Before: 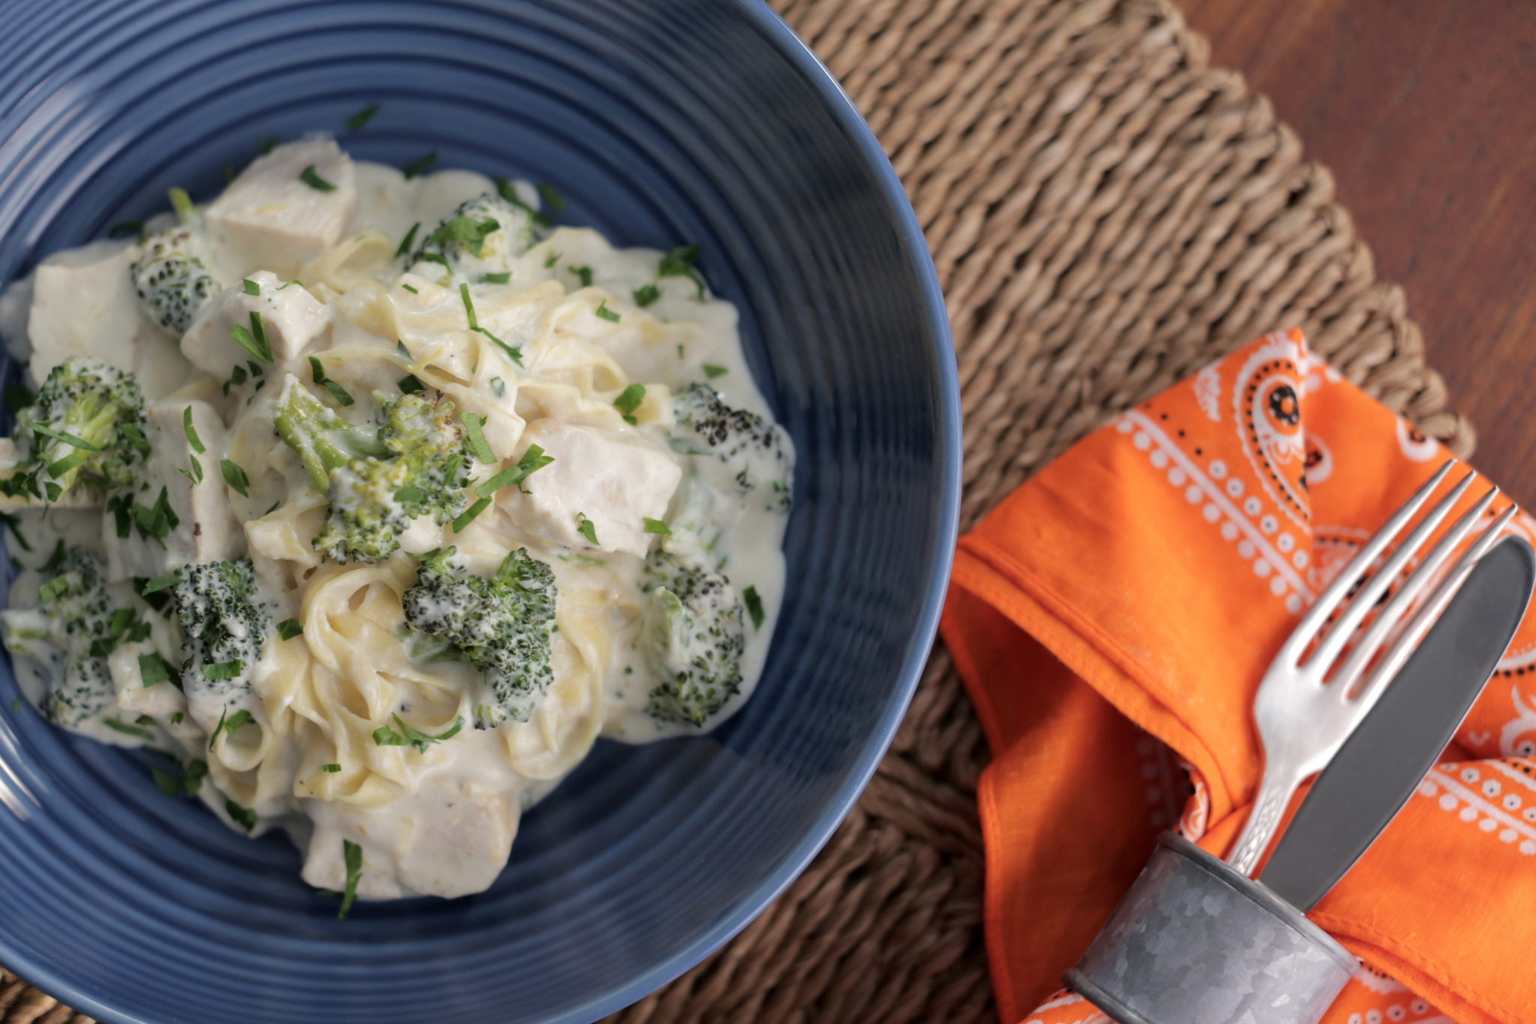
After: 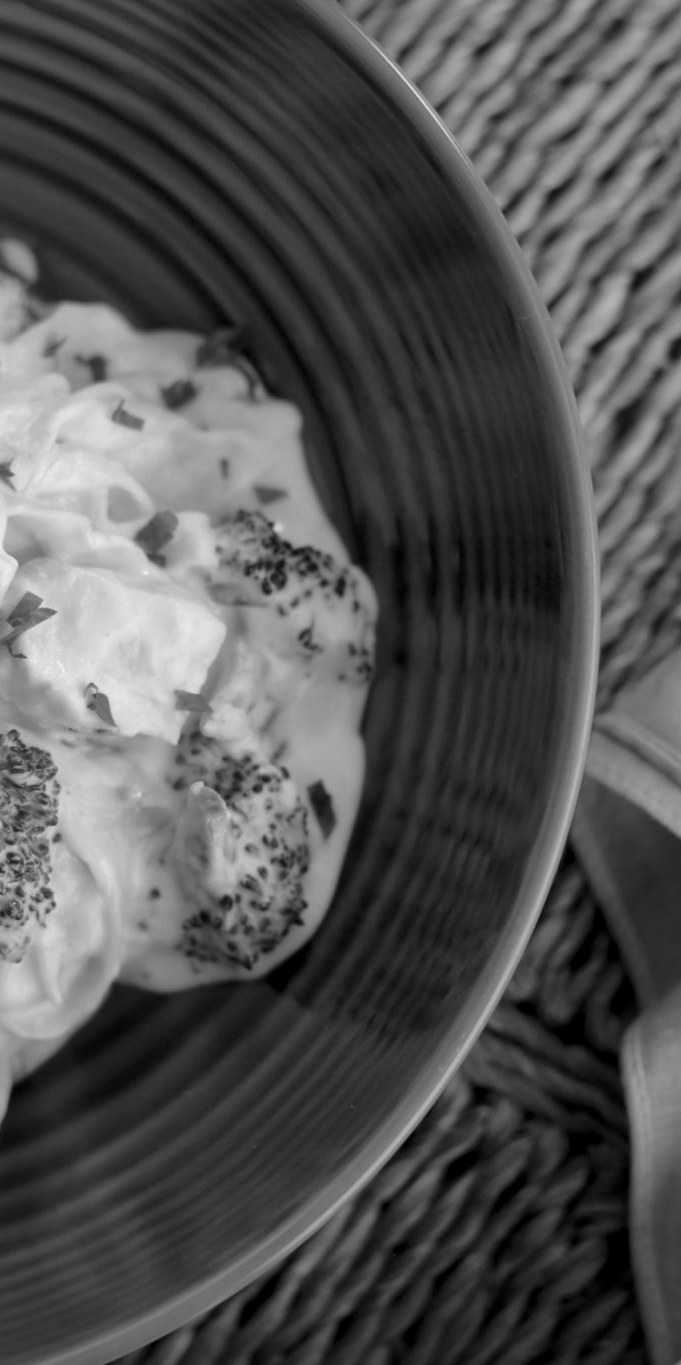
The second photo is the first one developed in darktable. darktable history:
local contrast: mode bilateral grid, contrast 20, coarseness 50, detail 141%, midtone range 0.2
crop: left 33.36%, right 33.36%
monochrome: a 73.58, b 64.21
